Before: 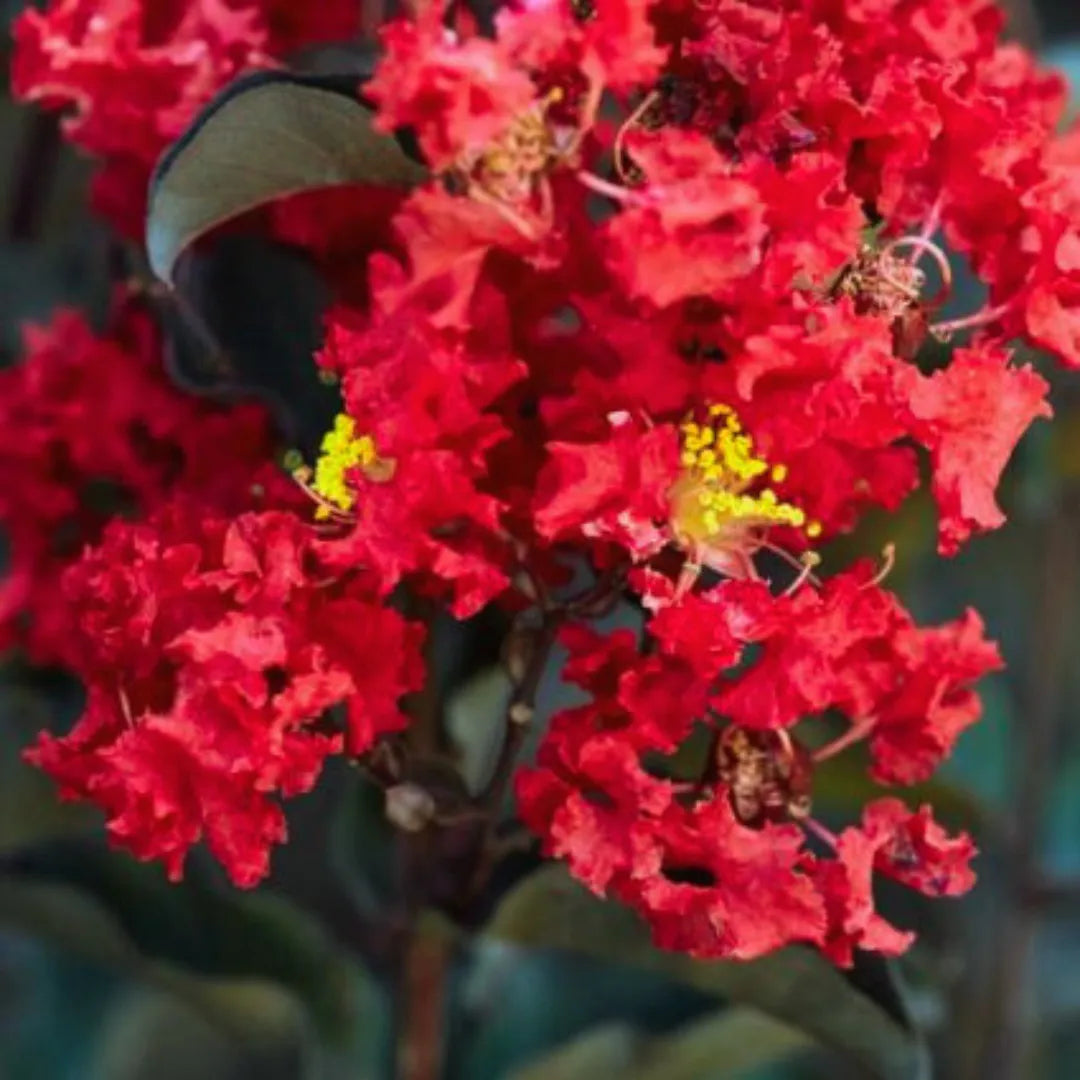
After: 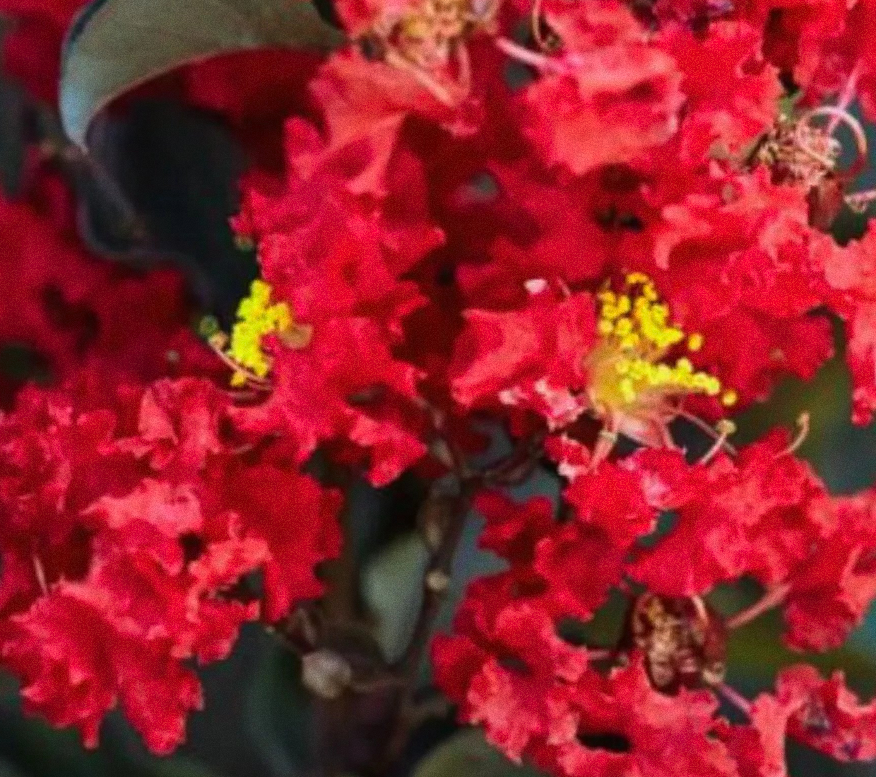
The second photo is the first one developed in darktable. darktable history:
grain: coarseness 3.21 ISO
rotate and perspective: rotation 0.174°, lens shift (vertical) 0.013, lens shift (horizontal) 0.019, shear 0.001, automatic cropping original format, crop left 0.007, crop right 0.991, crop top 0.016, crop bottom 0.997
crop: left 7.856%, top 11.836%, right 10.12%, bottom 15.387%
